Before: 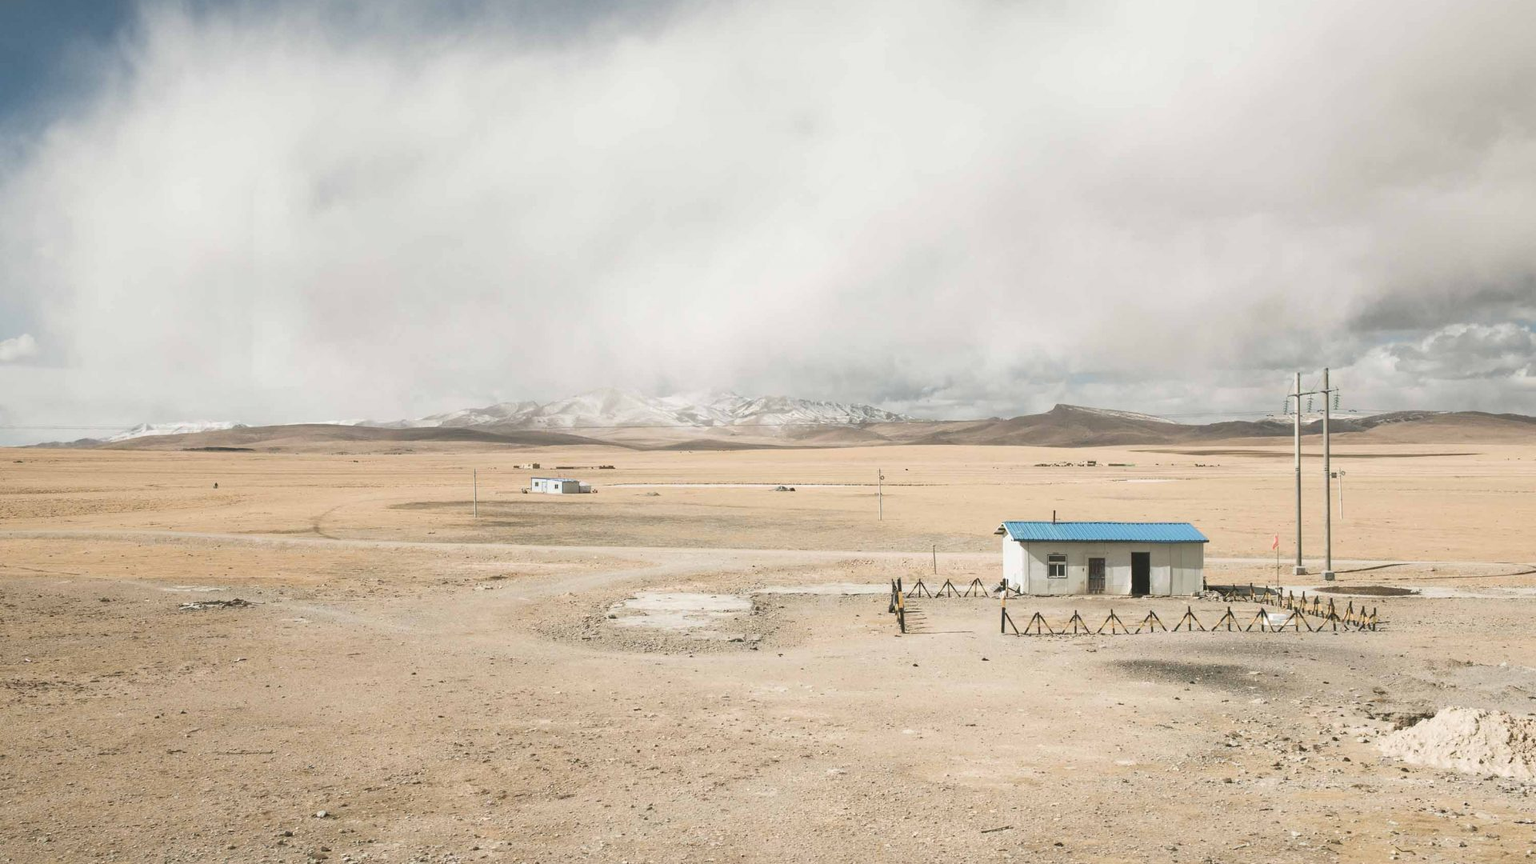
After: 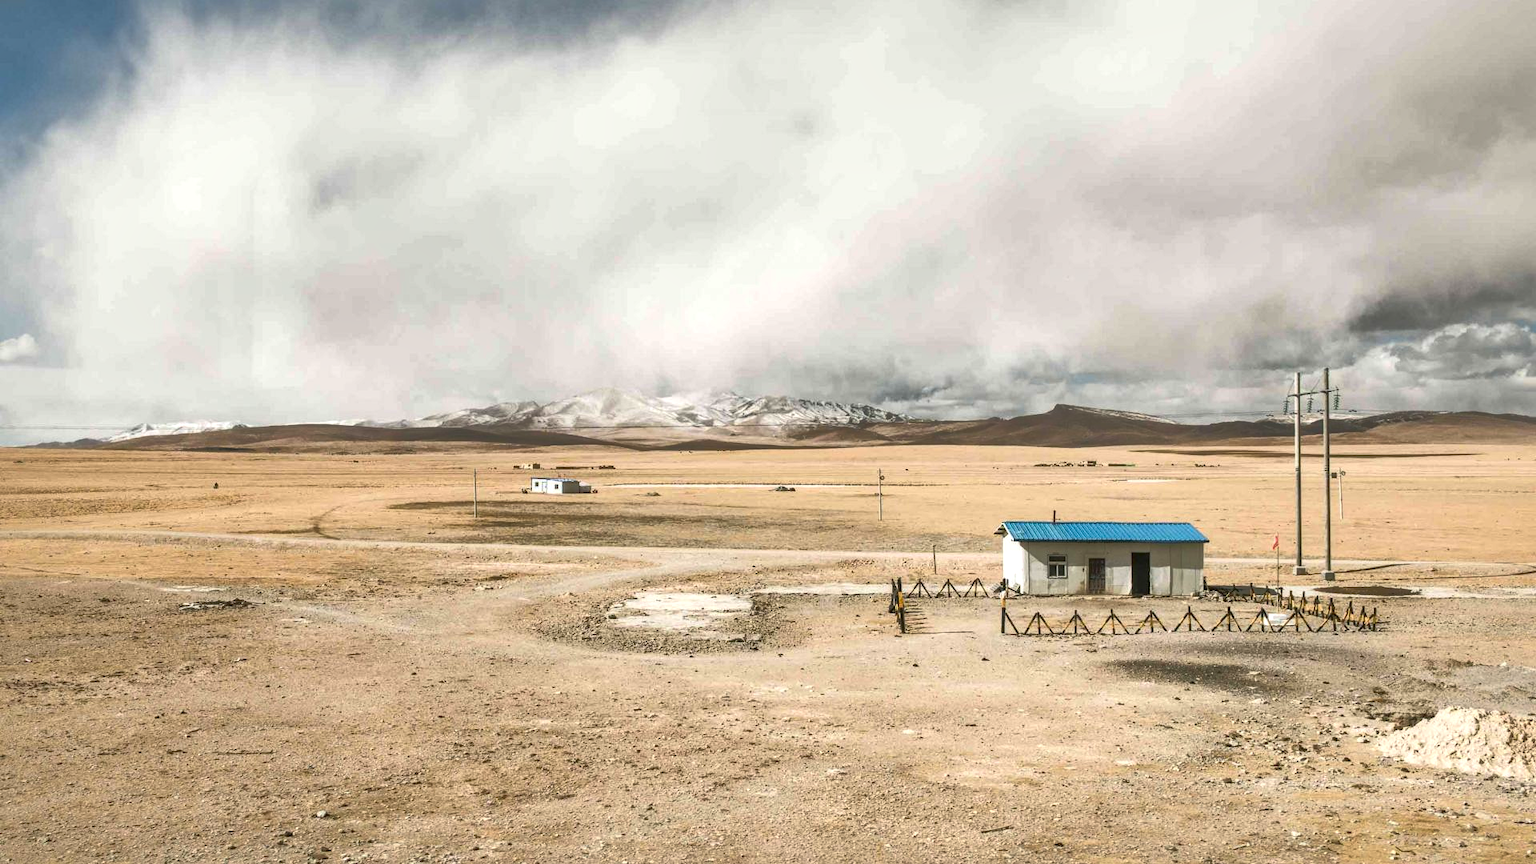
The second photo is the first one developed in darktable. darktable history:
local contrast: detail 160%
shadows and highlights: highlights -60
contrast brightness saturation: contrast 0.2, brightness 0.16, saturation 0.22
